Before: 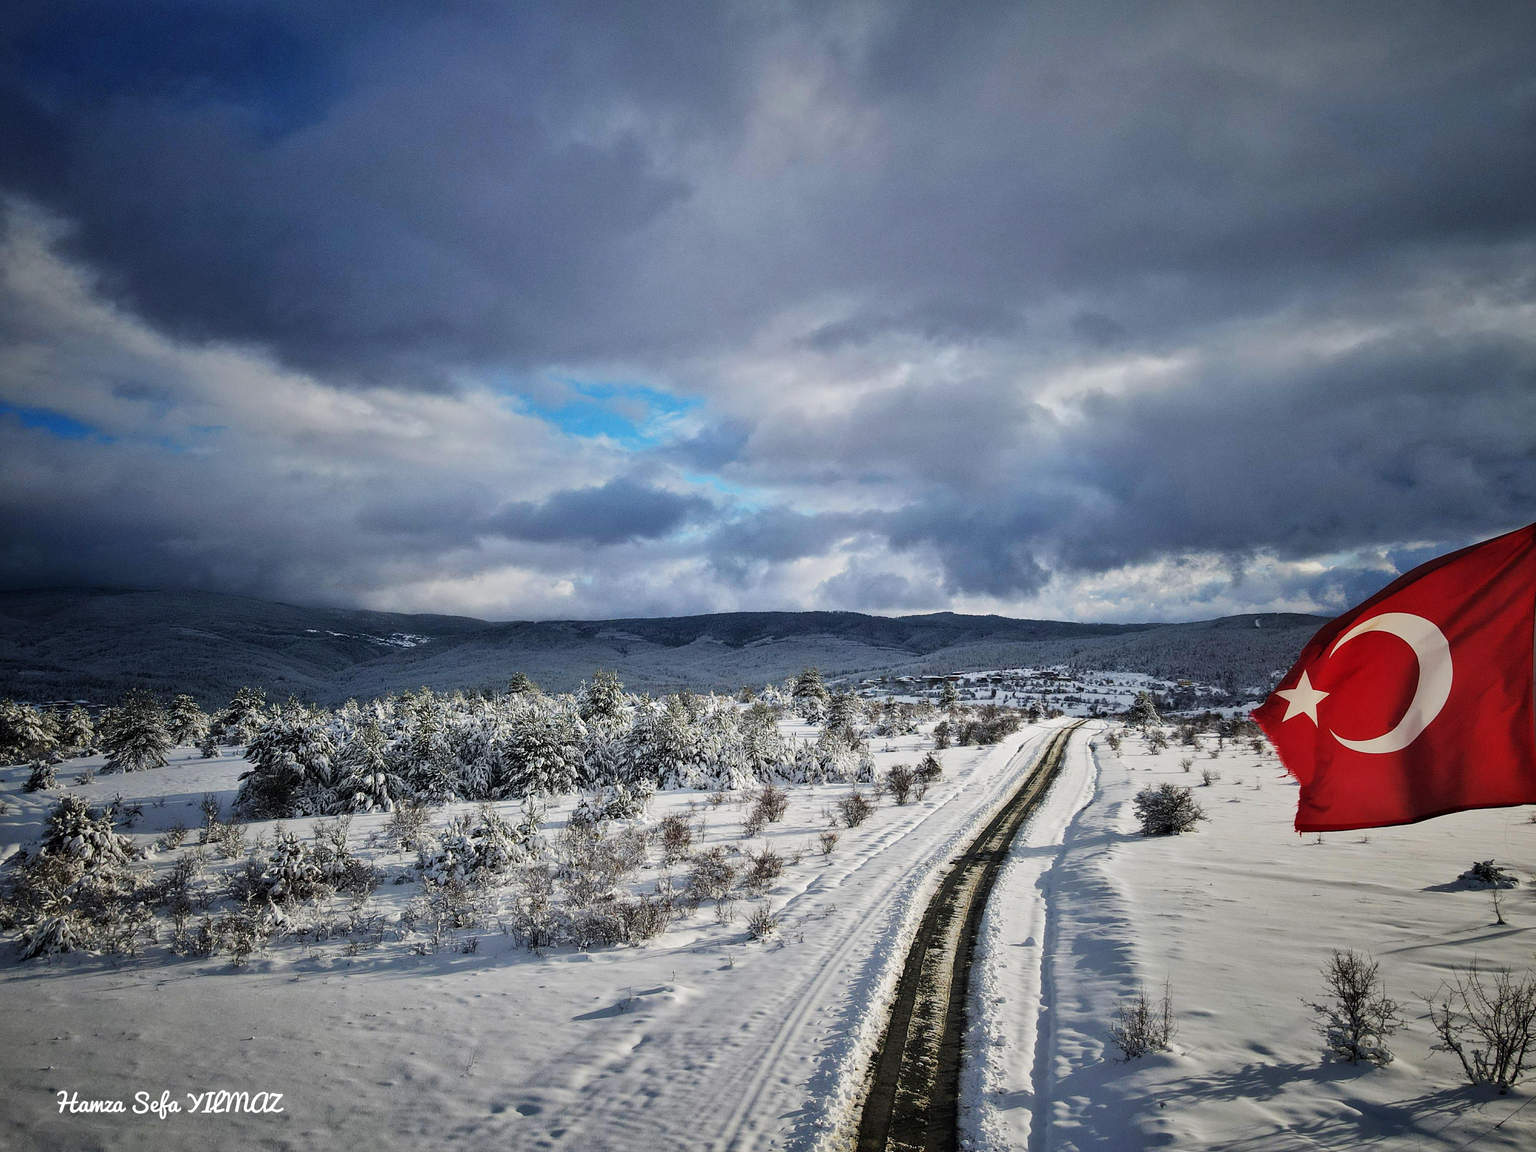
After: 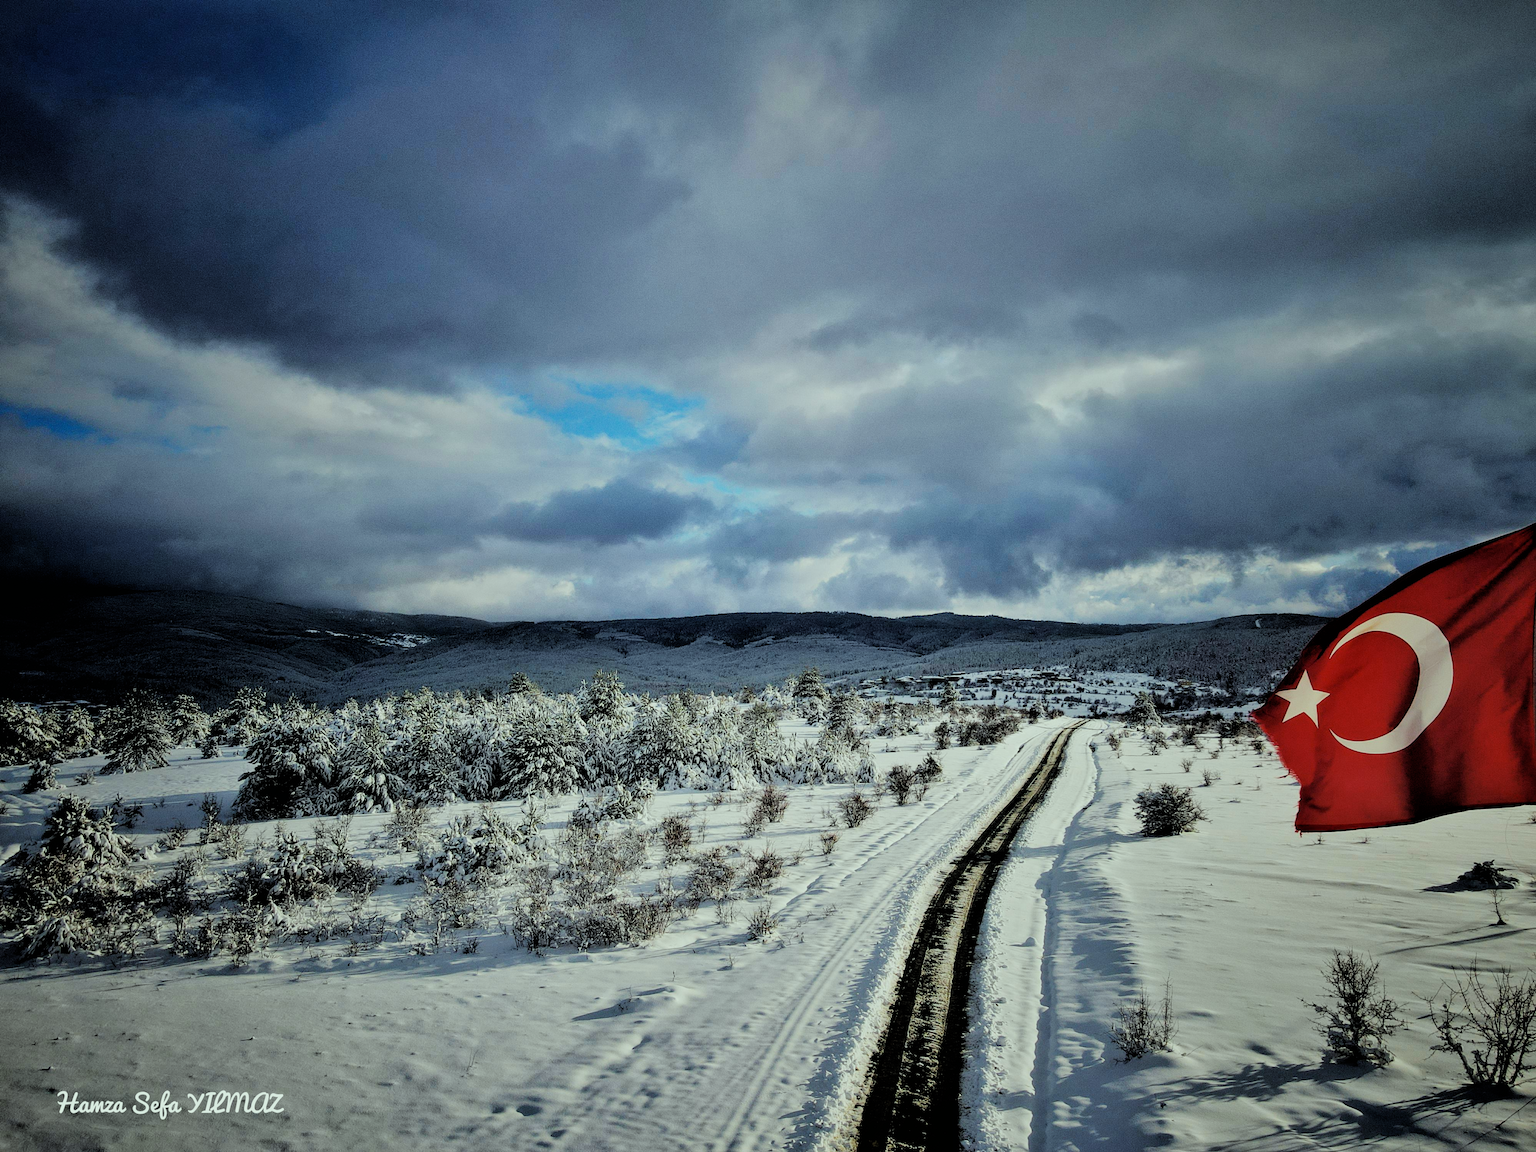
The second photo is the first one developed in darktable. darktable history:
color correction: highlights a* -8.48, highlights b* 3.49
filmic rgb: black relative exposure -3.34 EV, white relative exposure 3.46 EV, hardness 2.37, contrast 1.102
